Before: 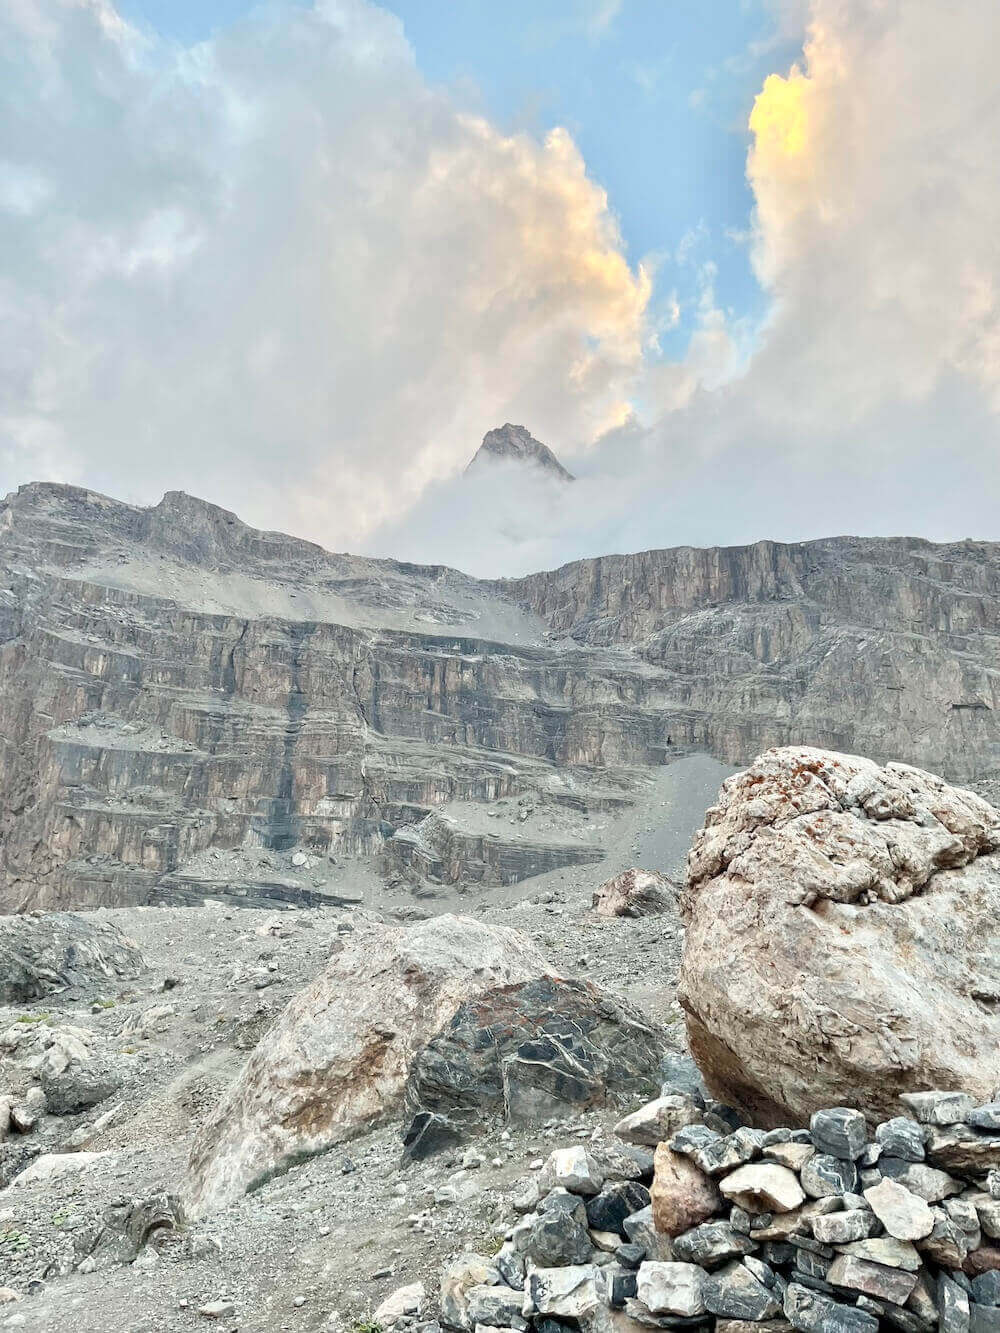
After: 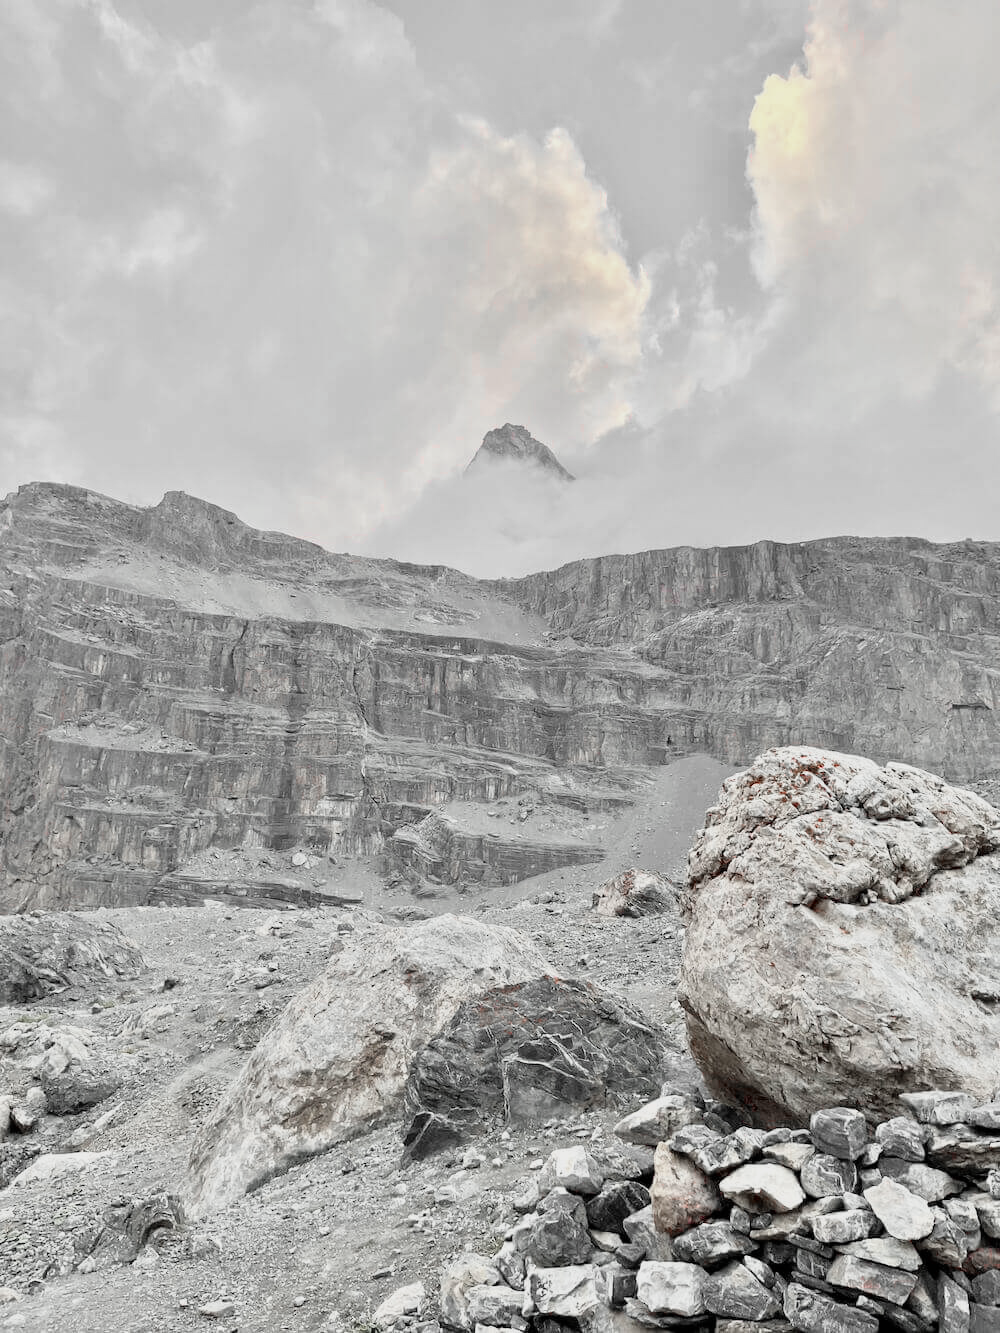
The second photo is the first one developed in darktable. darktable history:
color zones: curves: ch1 [(0, 0.831) (0.08, 0.771) (0.157, 0.268) (0.241, 0.207) (0.562, -0.005) (0.714, -0.013) (0.876, 0.01) (1, 0.831)]
filmic rgb: black relative exposure -11.35 EV, white relative exposure 3.22 EV, hardness 6.76, color science v6 (2022)
